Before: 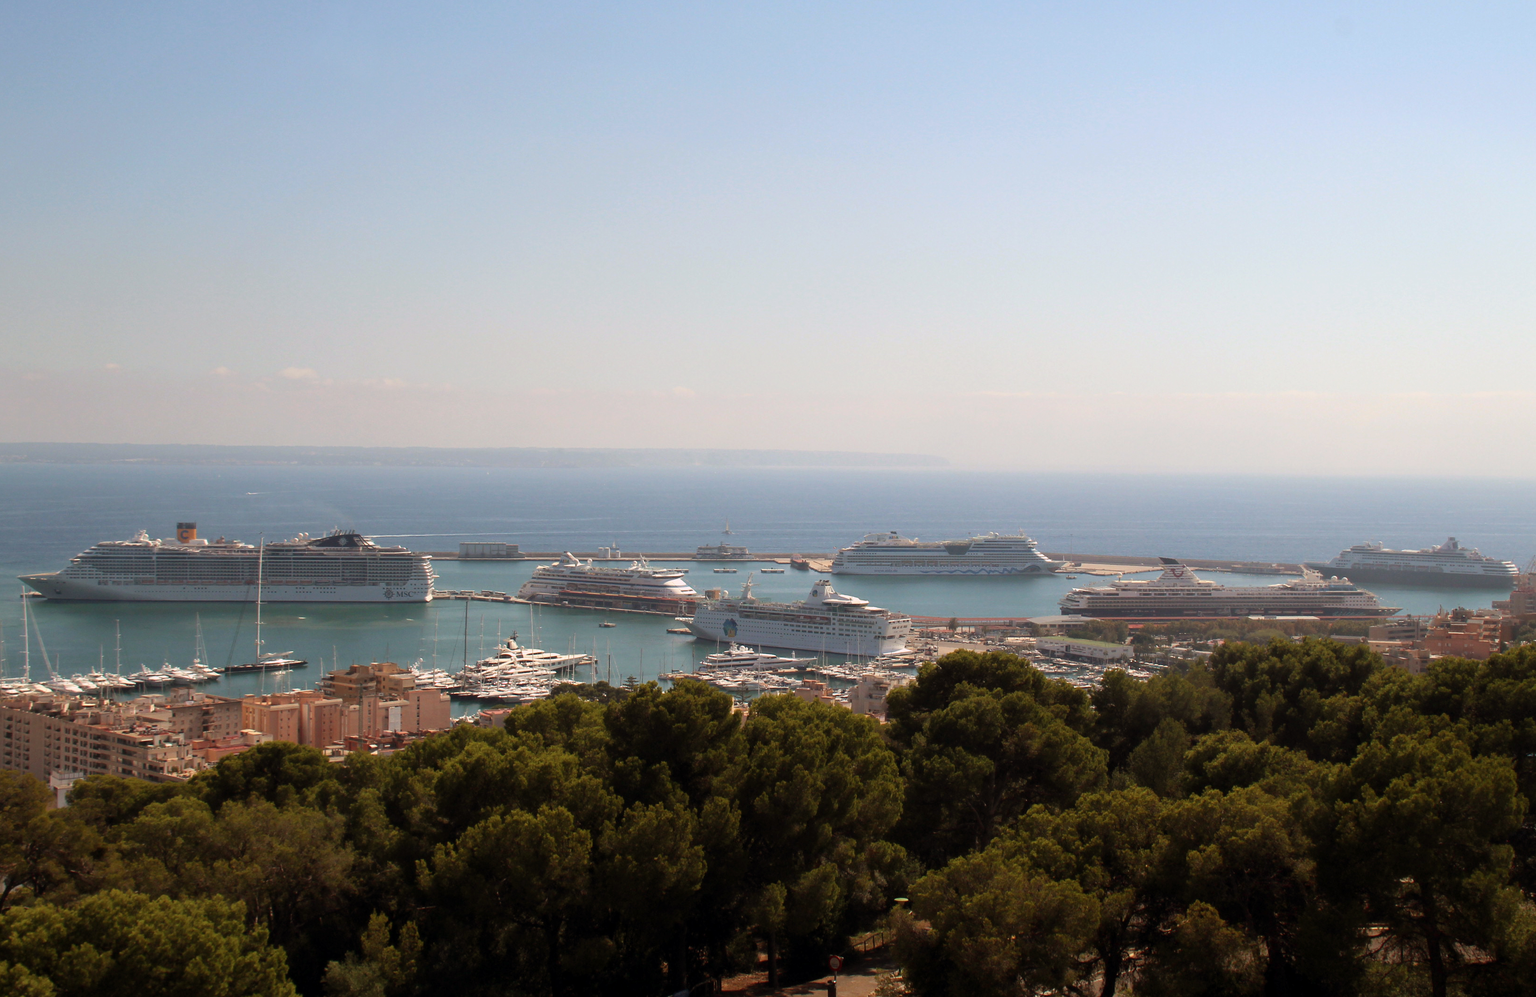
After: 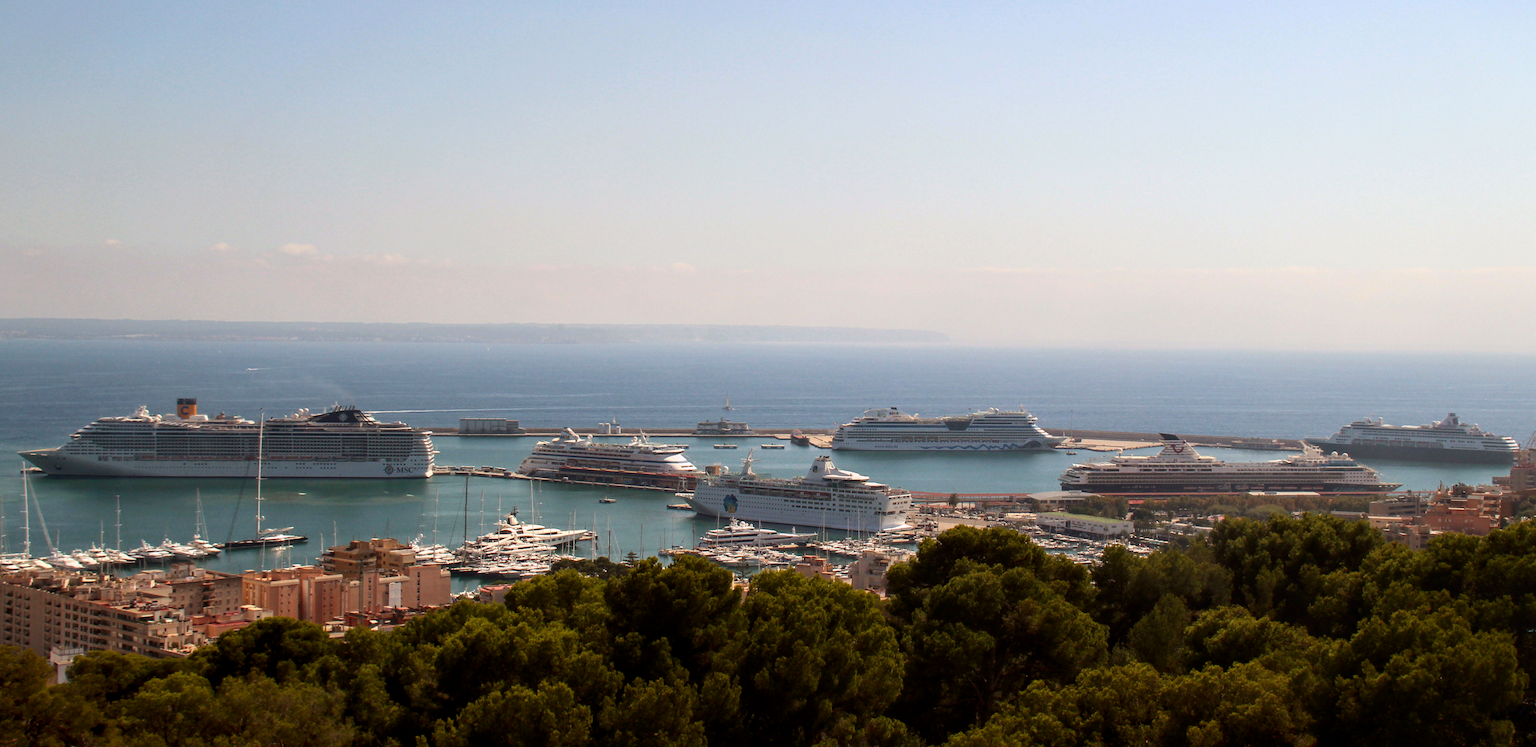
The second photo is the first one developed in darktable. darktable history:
local contrast: on, module defaults
contrast brightness saturation: contrast 0.13, brightness -0.05, saturation 0.16
crop and rotate: top 12.5%, bottom 12.5%
tone equalizer: on, module defaults
